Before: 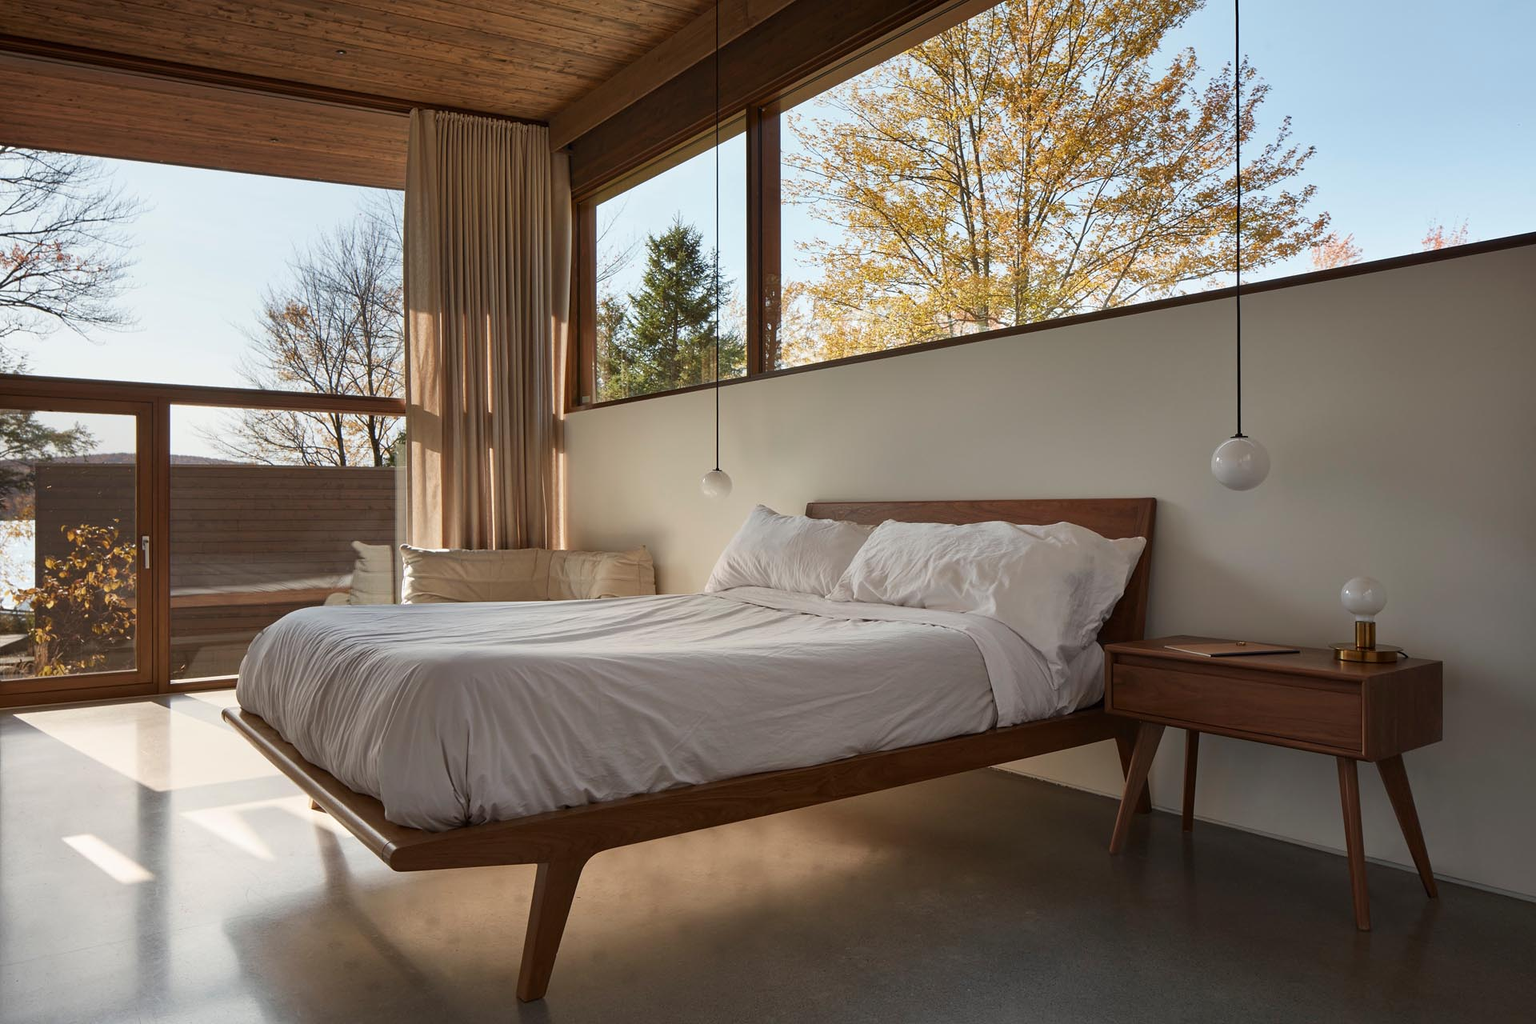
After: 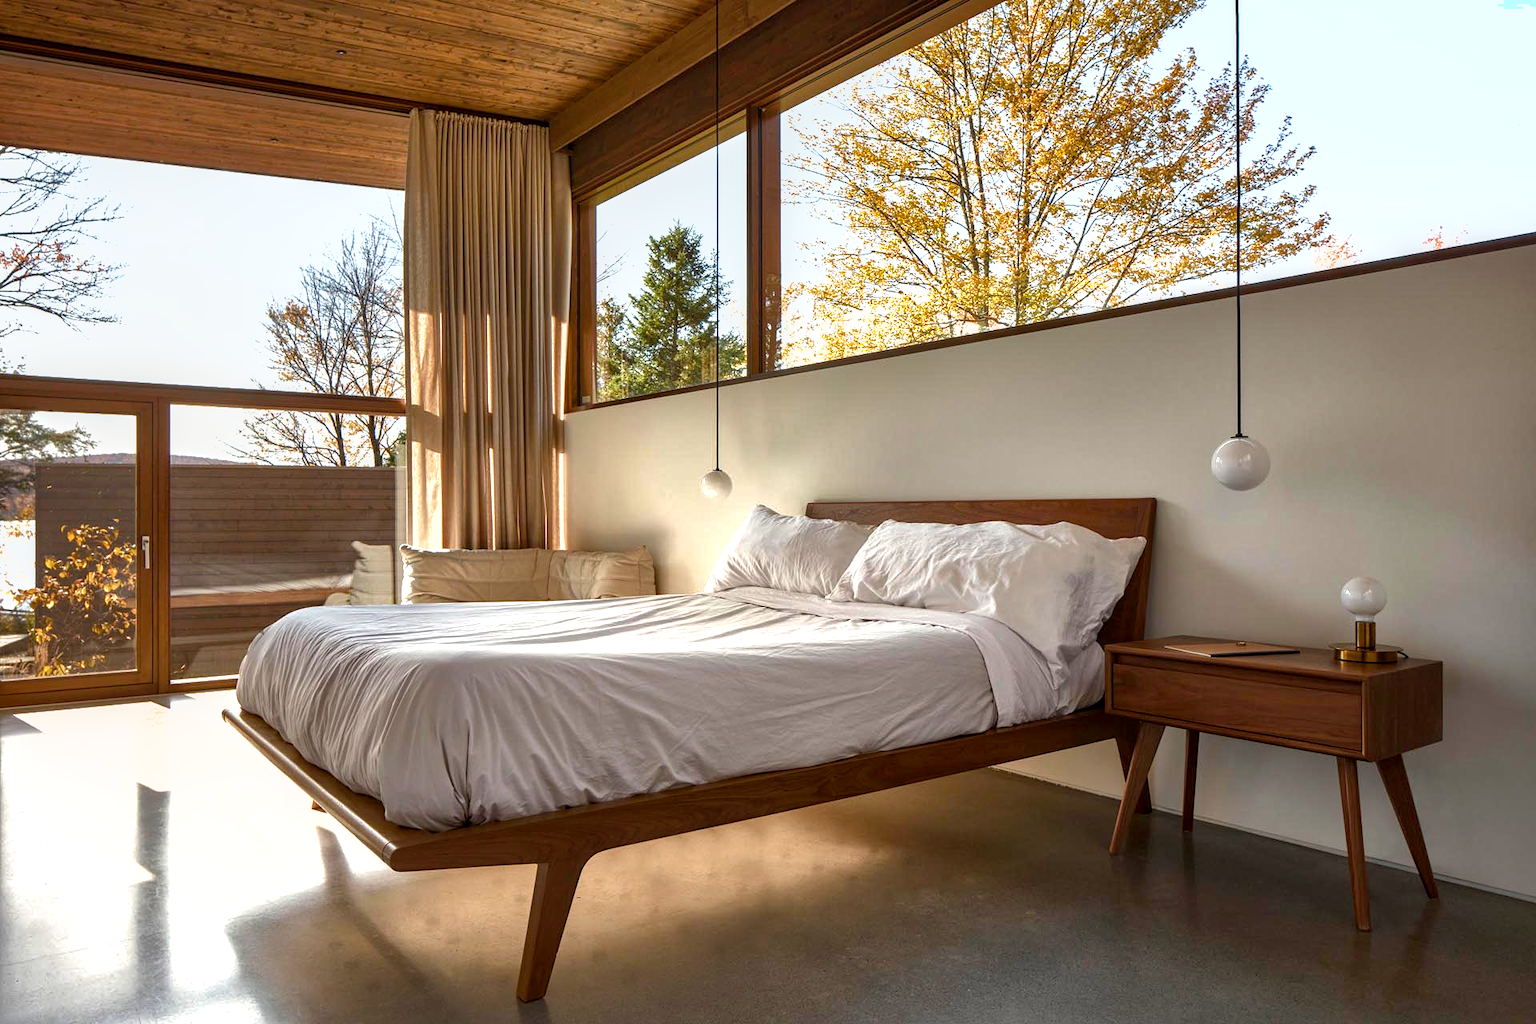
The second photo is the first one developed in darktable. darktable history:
local contrast: highlights 25%, detail 130%
color balance rgb: shadows lift › luminance -20%, power › hue 72.24°, highlights gain › luminance 15%, global offset › hue 171.6°, perceptual saturation grading › global saturation 14.09%, perceptual saturation grading › highlights -25%, perceptual saturation grading › shadows 25%, global vibrance 25%, contrast 10%
shadows and highlights: on, module defaults
exposure: black level correction 0, exposure 0.5 EV, compensate exposure bias true, compensate highlight preservation false
